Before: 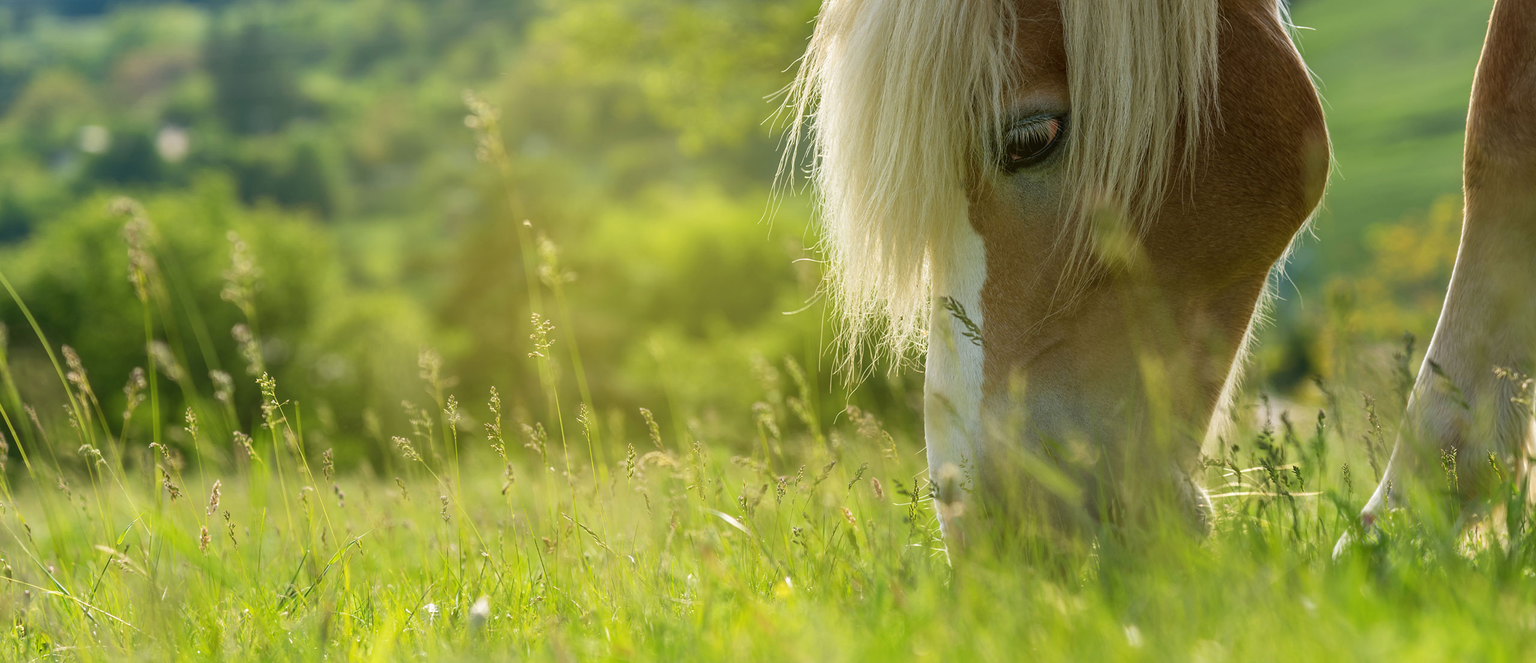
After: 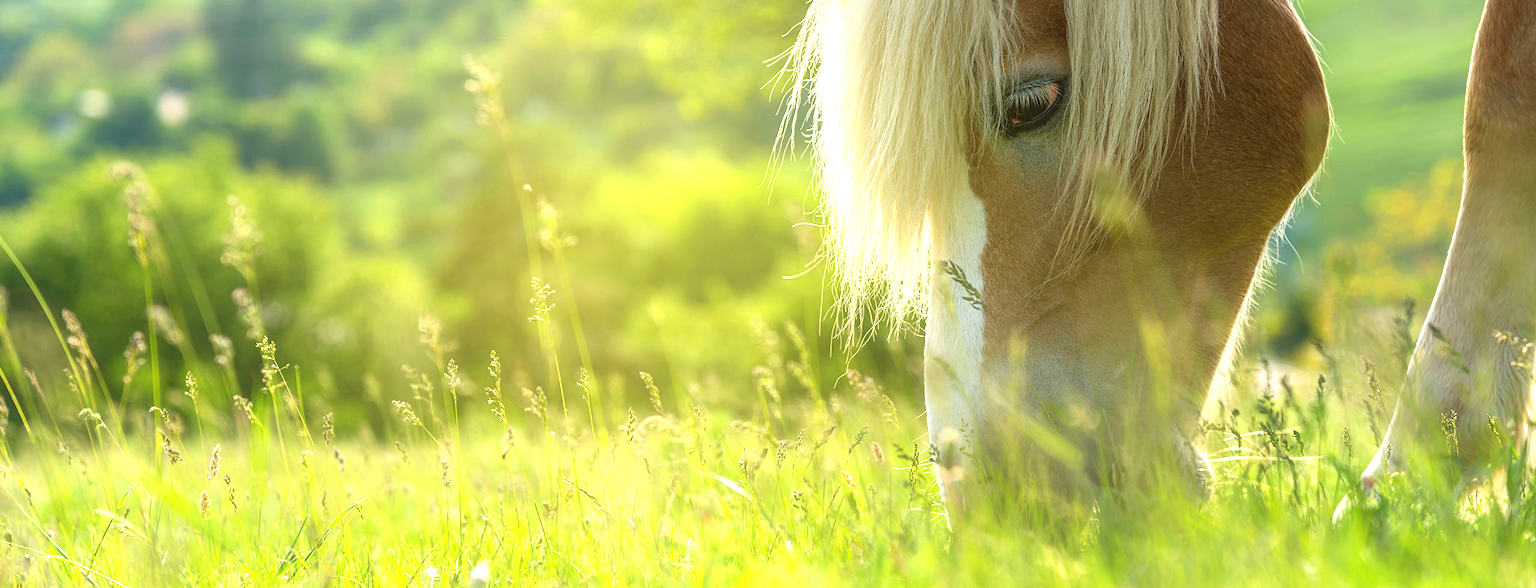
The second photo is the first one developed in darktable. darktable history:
exposure: black level correction 0, exposure 1 EV, compensate exposure bias true, compensate highlight preservation false
crop and rotate: top 5.473%, bottom 5.781%
contrast equalizer: octaves 7, y [[0.5, 0.488, 0.462, 0.461, 0.491, 0.5], [0.5 ×6], [0.5 ×6], [0 ×6], [0 ×6]]
